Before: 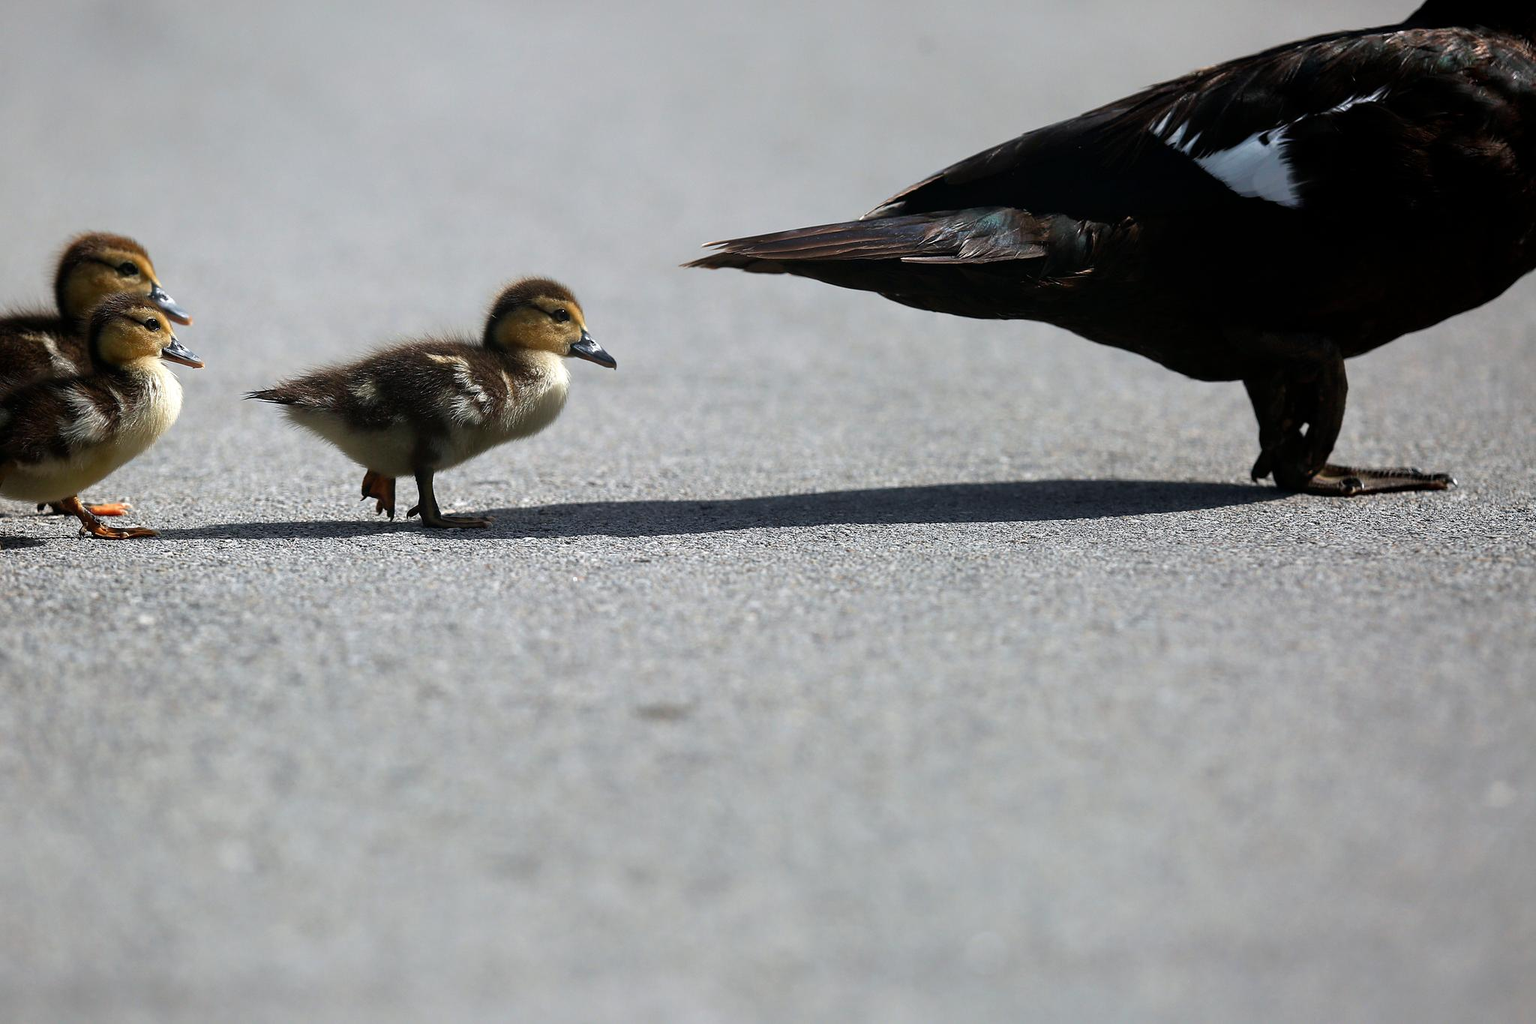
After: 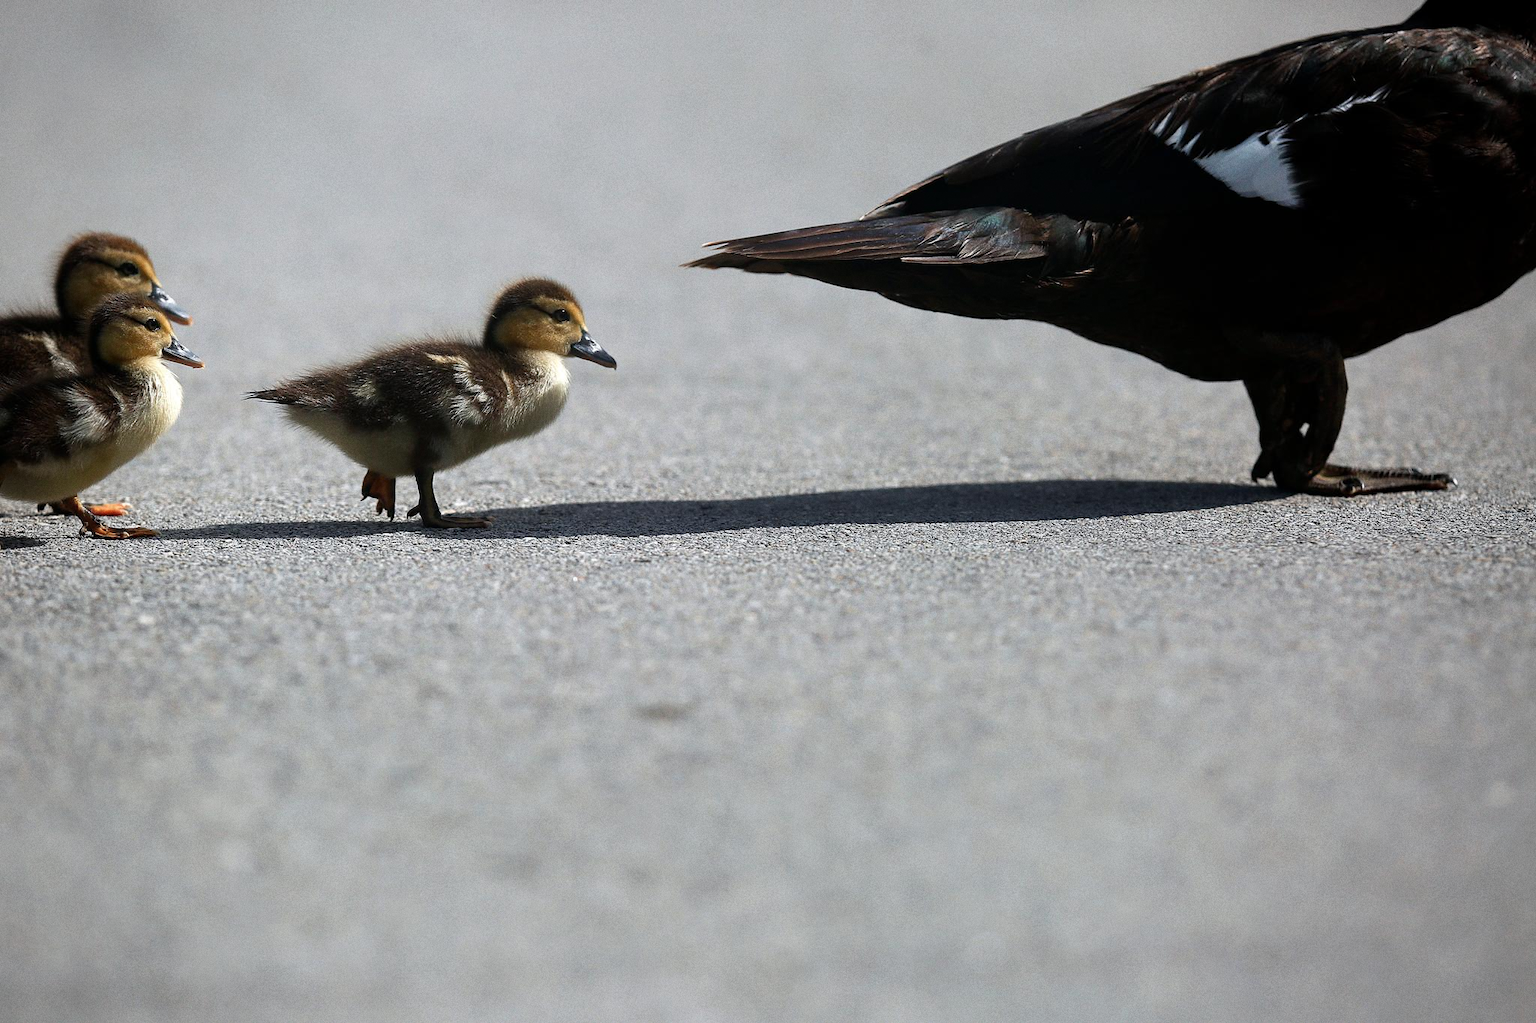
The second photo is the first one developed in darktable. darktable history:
grain: coarseness 0.09 ISO
vignetting: fall-off radius 93.87%
